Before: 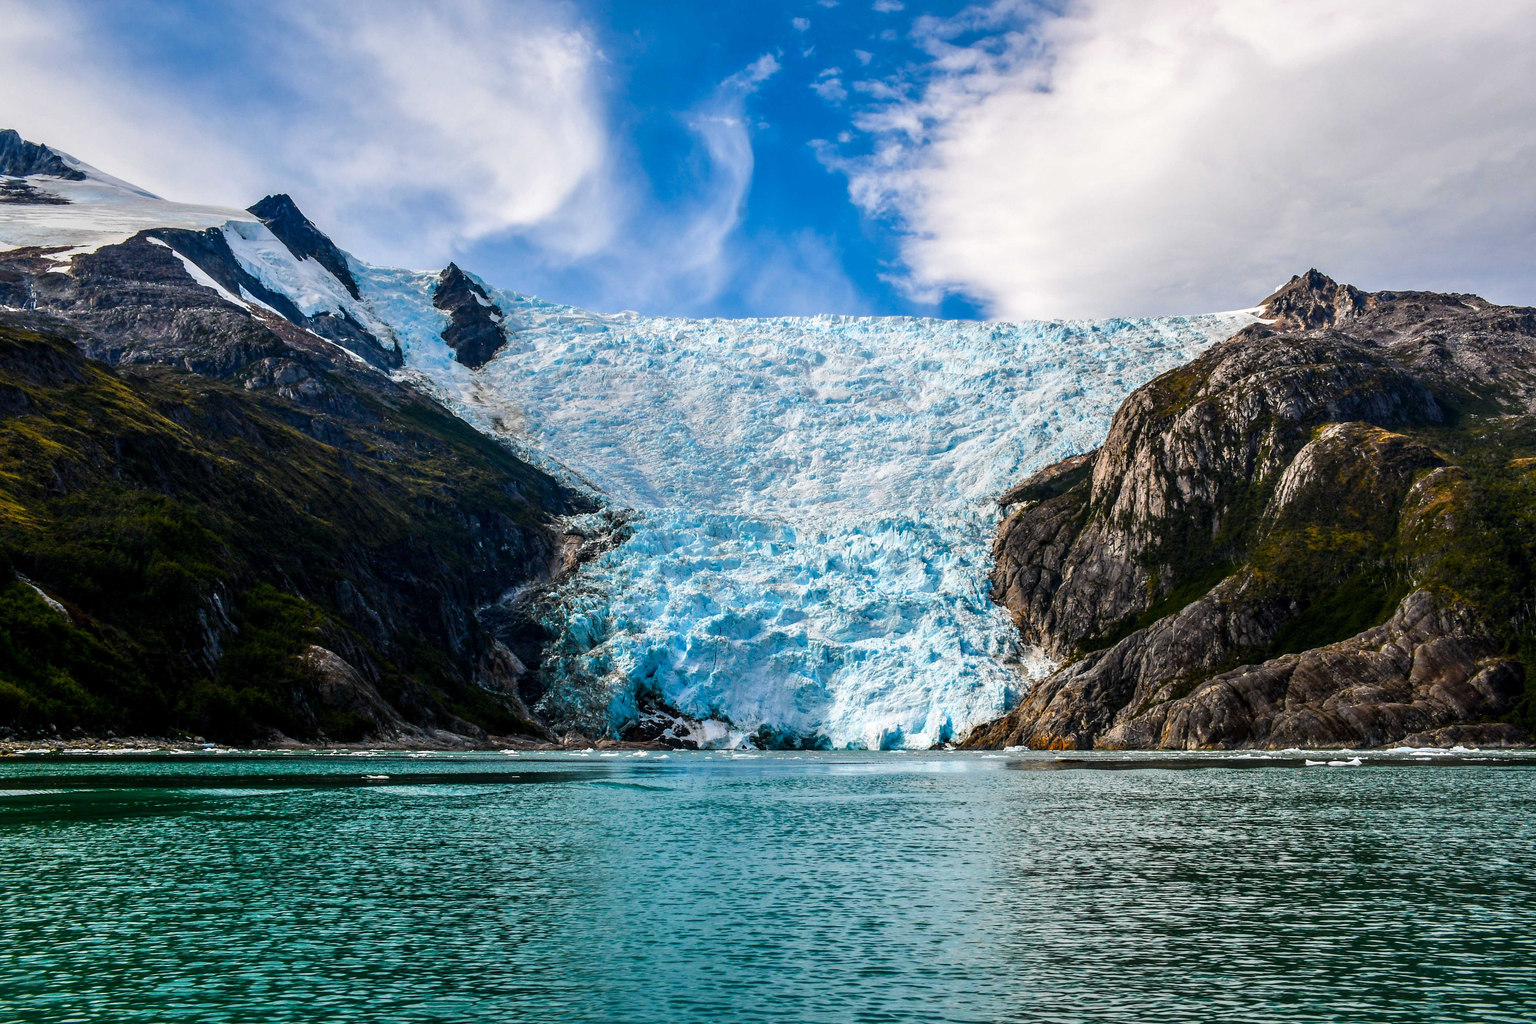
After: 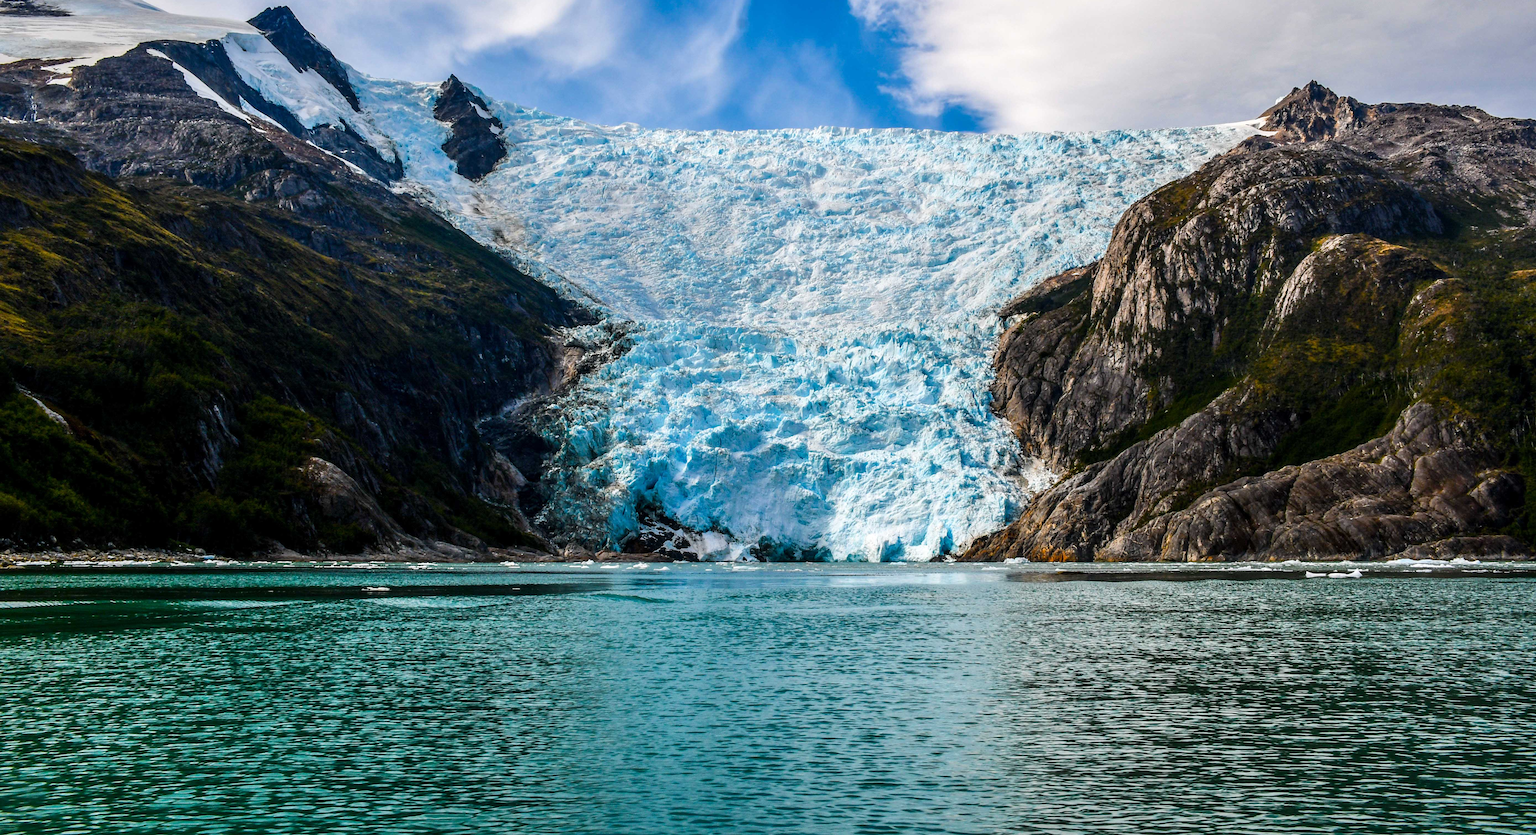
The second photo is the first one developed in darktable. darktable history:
crop and rotate: top 18.426%
